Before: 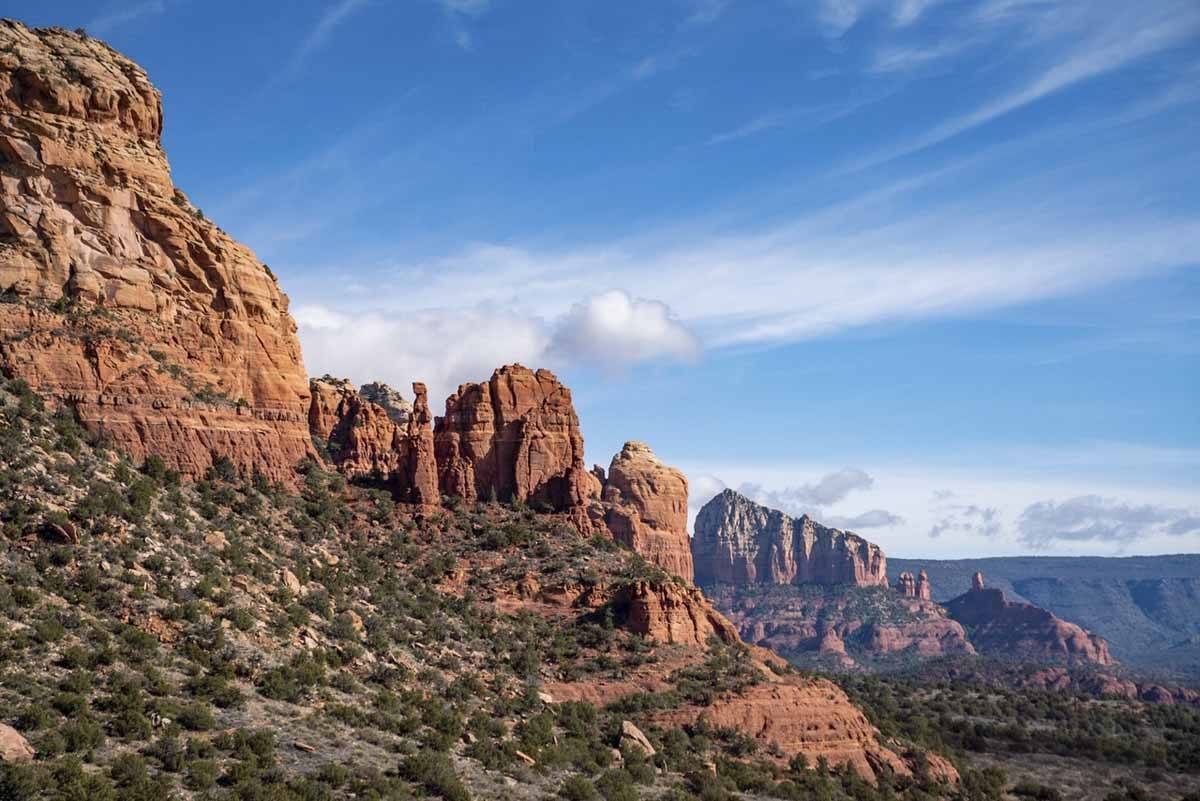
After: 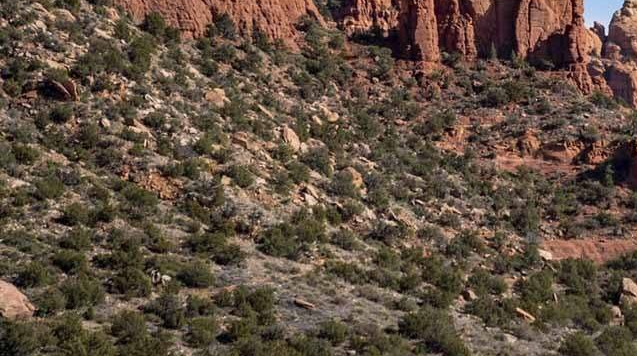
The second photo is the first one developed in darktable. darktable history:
crop and rotate: top 55.326%, right 46.851%, bottom 0.179%
